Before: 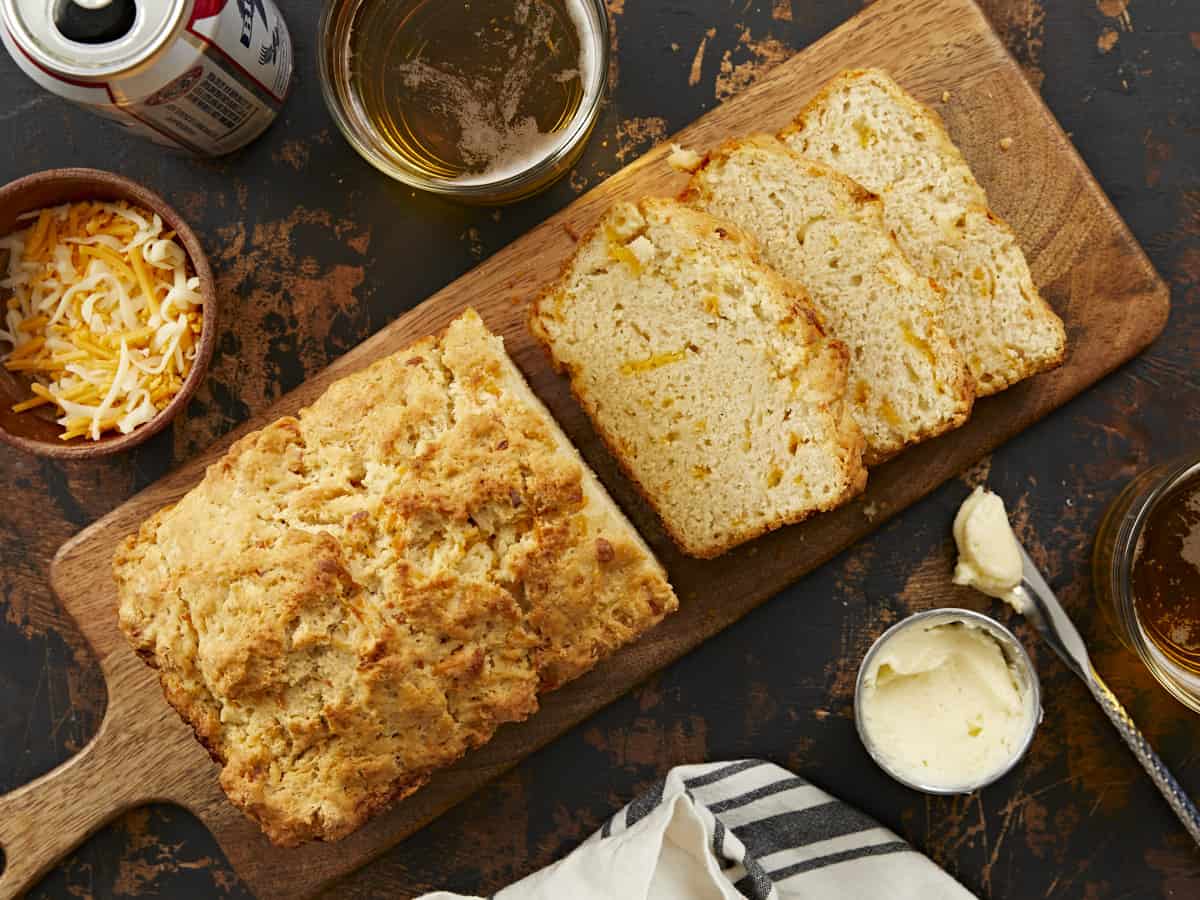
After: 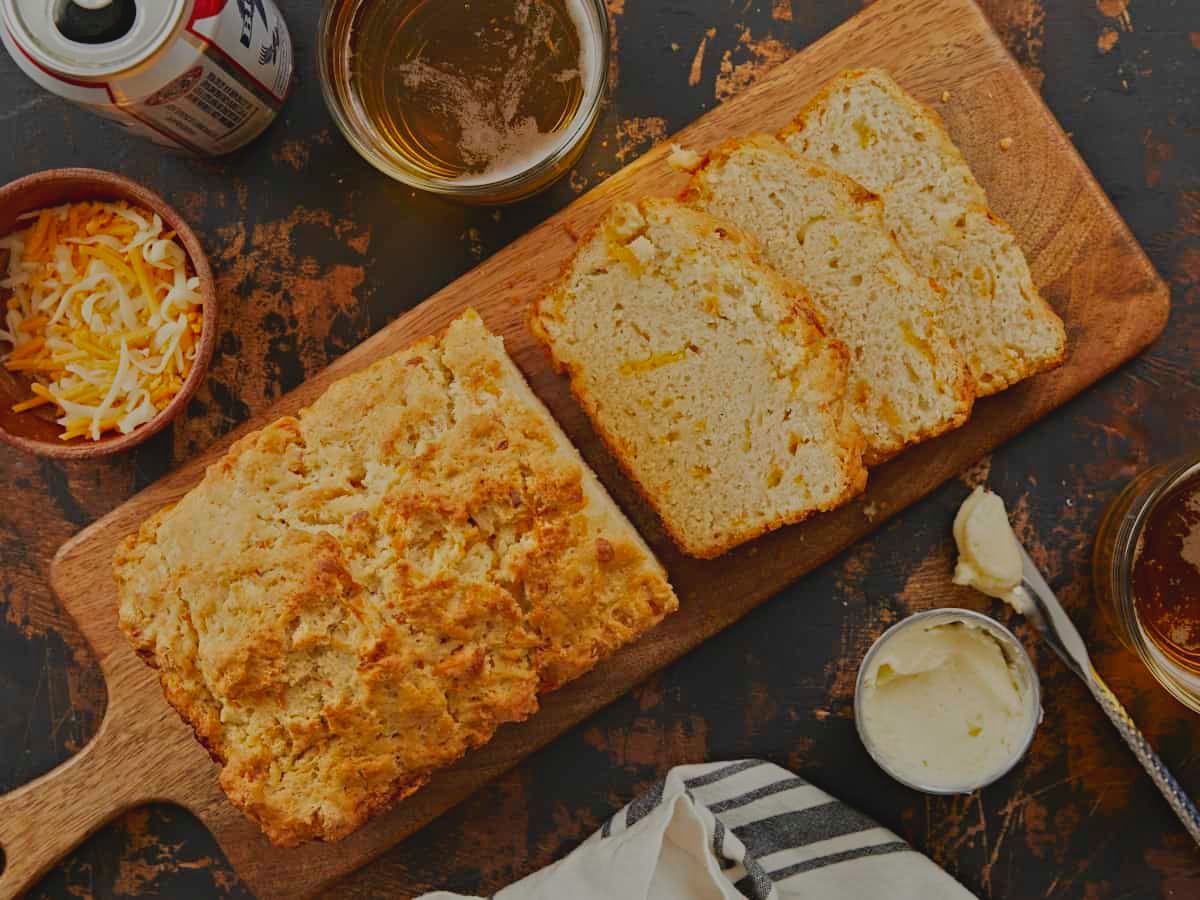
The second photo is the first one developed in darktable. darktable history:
local contrast: highlights 68%, shadows 68%, detail 82%, midtone range 0.325
tone equalizer: -8 EV -0.002 EV, -7 EV 0.005 EV, -6 EV -0.008 EV, -5 EV 0.007 EV, -4 EV -0.042 EV, -3 EV -0.233 EV, -2 EV -0.662 EV, -1 EV -0.983 EV, +0 EV -0.969 EV, smoothing diameter 2%, edges refinement/feathering 20, mask exposure compensation -1.57 EV, filter diffusion 5
